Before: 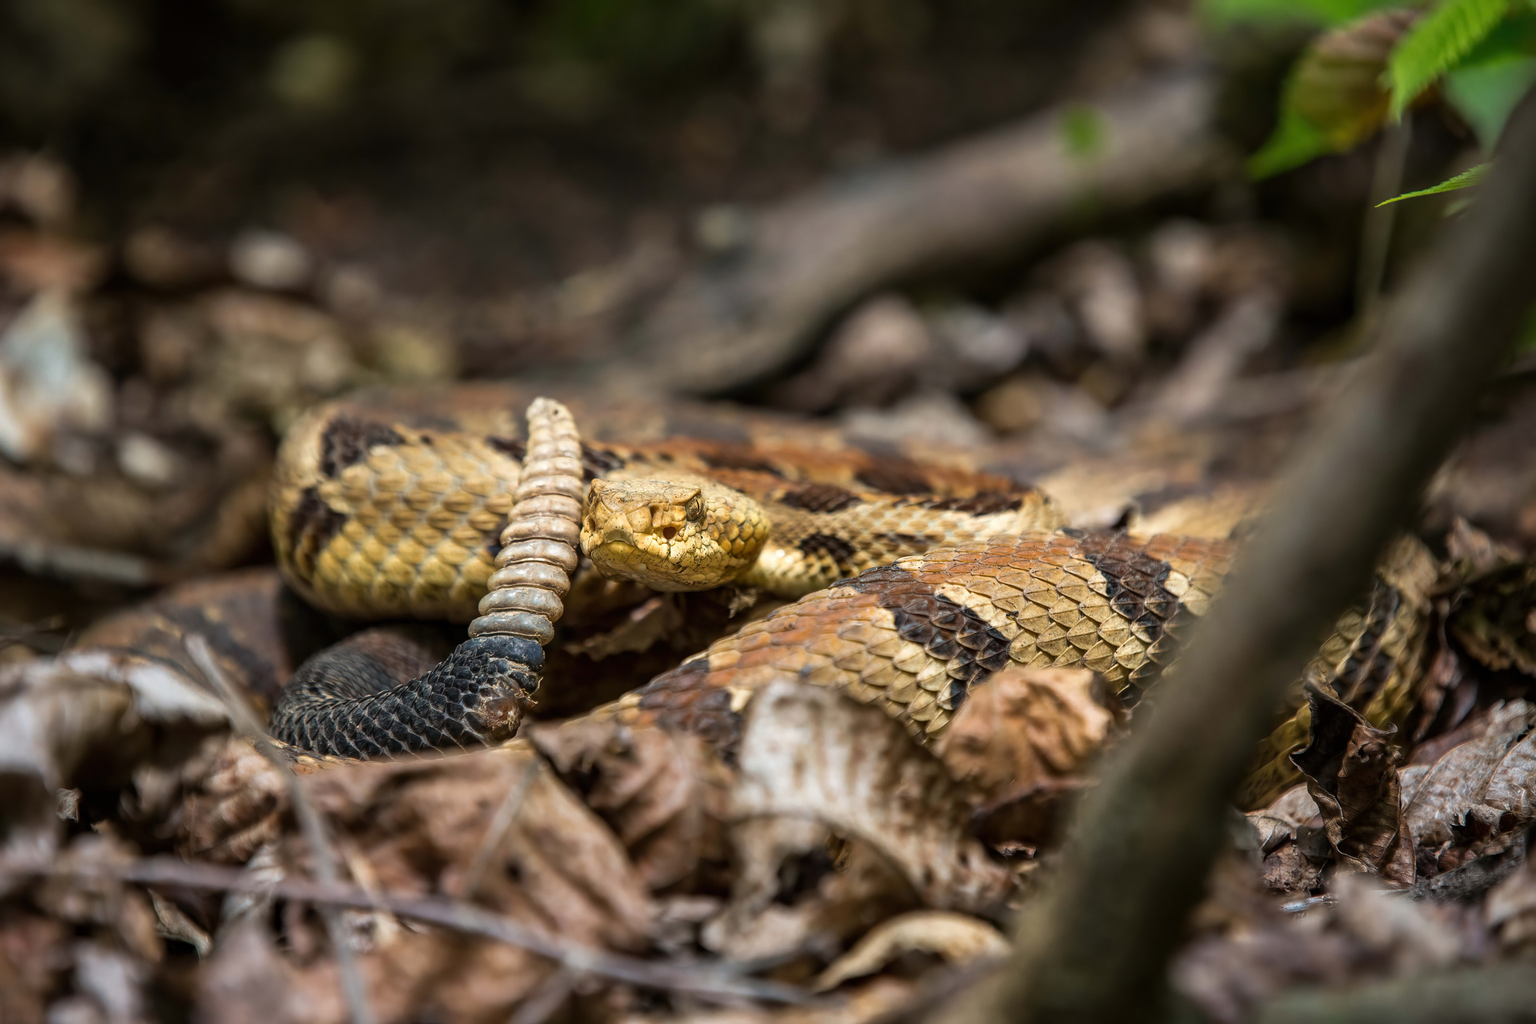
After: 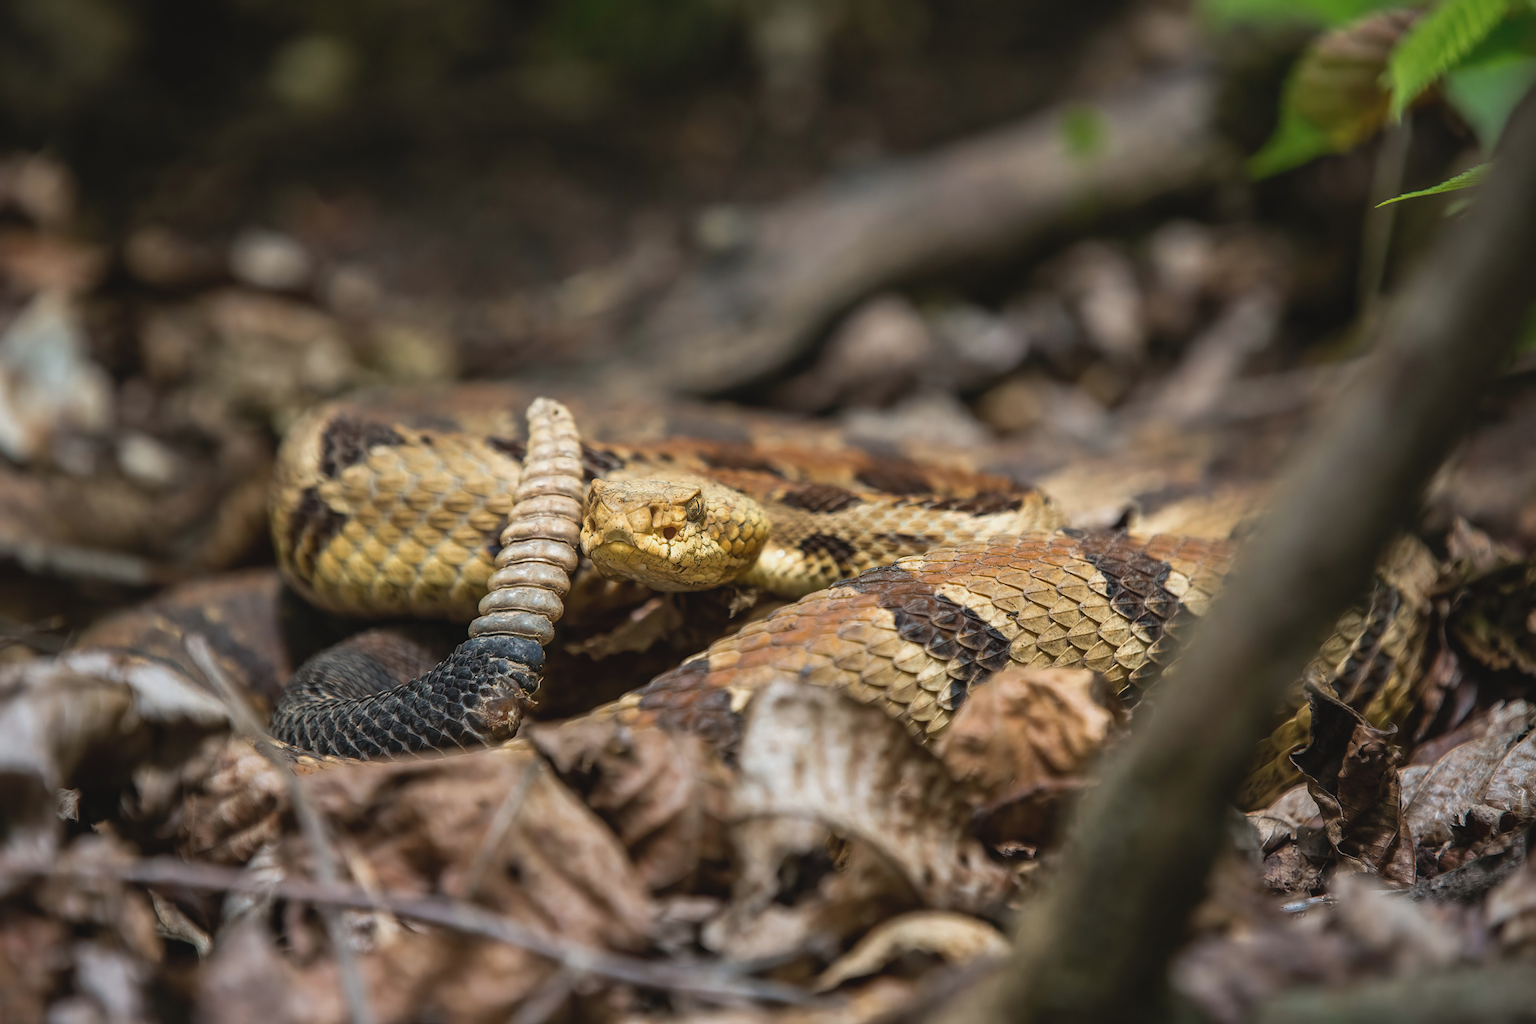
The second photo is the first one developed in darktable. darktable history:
contrast brightness saturation: contrast -0.1, saturation -0.1
